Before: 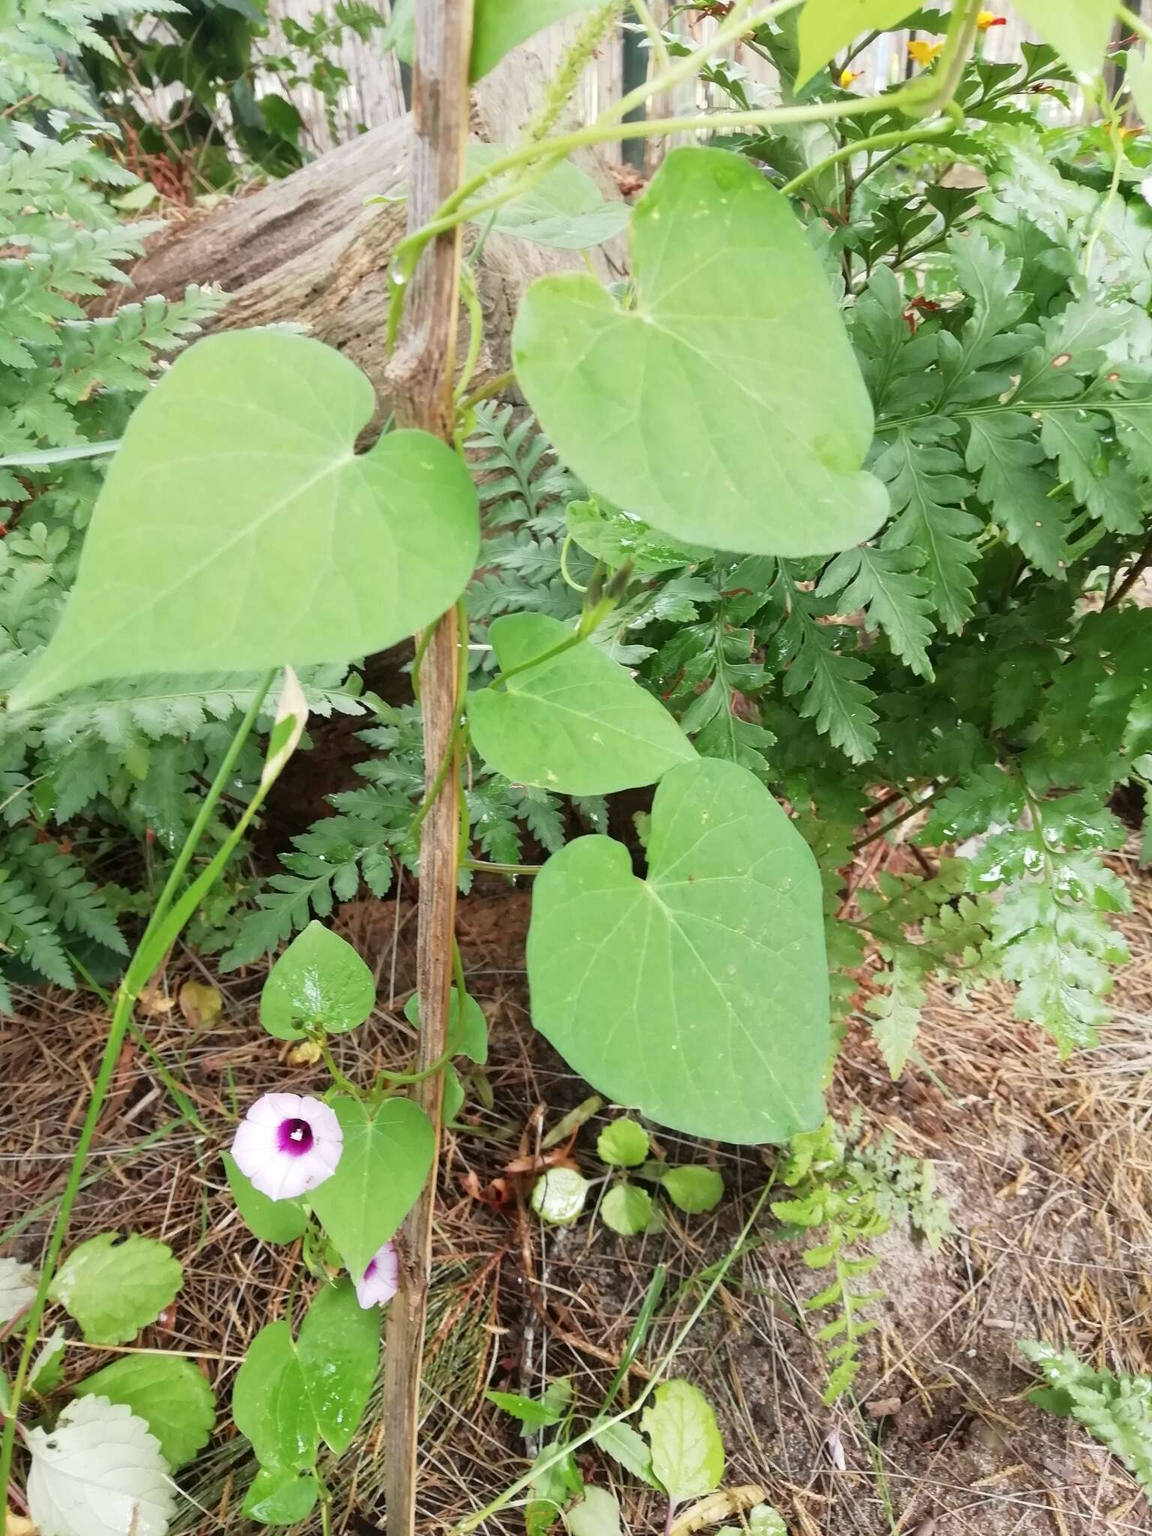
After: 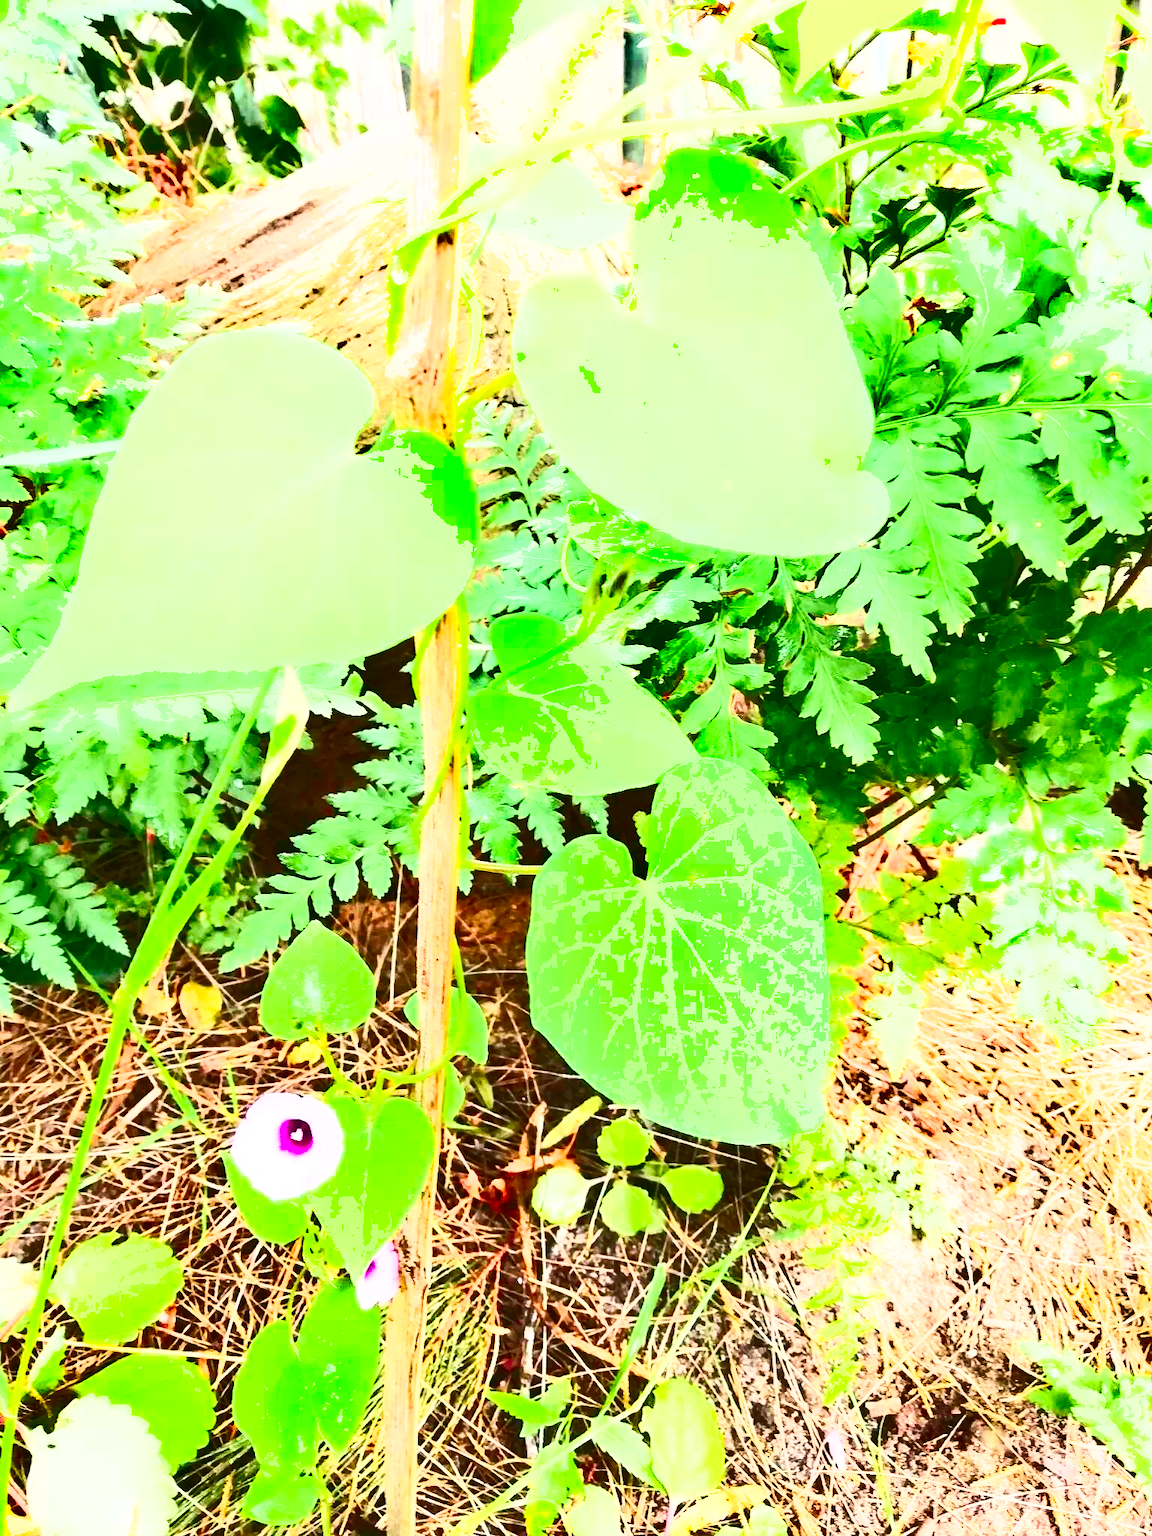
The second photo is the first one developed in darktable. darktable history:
color balance rgb: perceptual saturation grading › global saturation 25%, perceptual saturation grading › highlights -50%, perceptual saturation grading › shadows 30%, perceptual brilliance grading › global brilliance 12%, global vibrance 20%
contrast brightness saturation: contrast 0.83, brightness 0.59, saturation 0.59
shadows and highlights: shadows color adjustment 97.66%, soften with gaussian
exposure: black level correction 0, exposure 0.5 EV, compensate highlight preservation false
